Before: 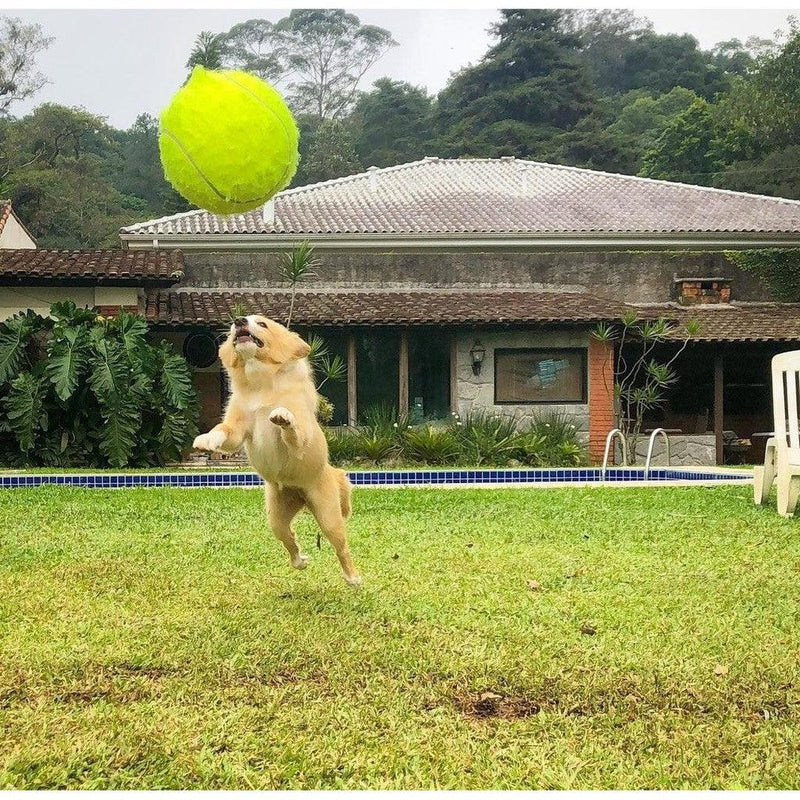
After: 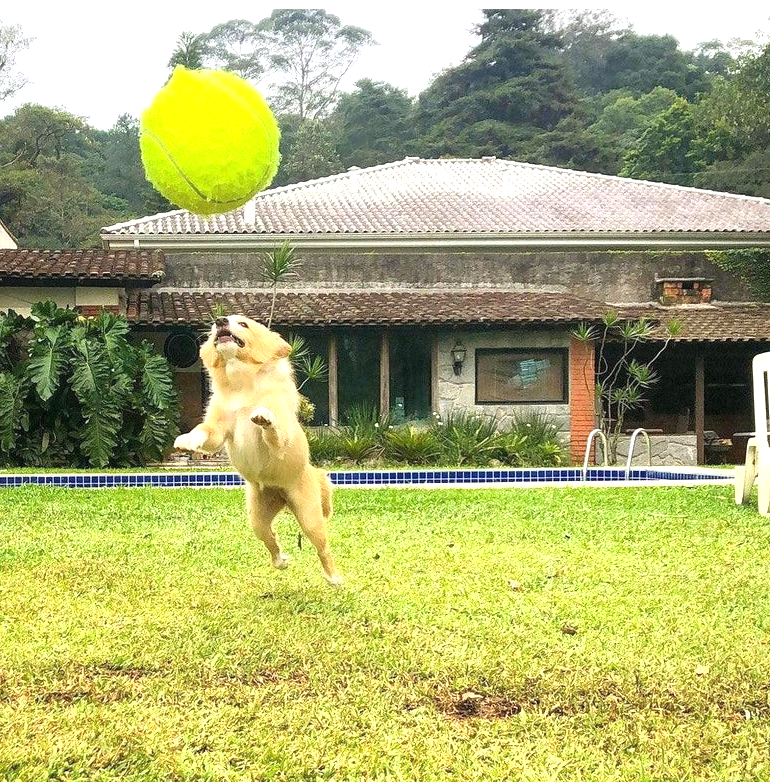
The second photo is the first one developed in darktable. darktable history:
crop and rotate: left 2.536%, right 1.107%, bottom 2.246%
exposure: black level correction 0, exposure 0.7 EV, compensate exposure bias true, compensate highlight preservation false
